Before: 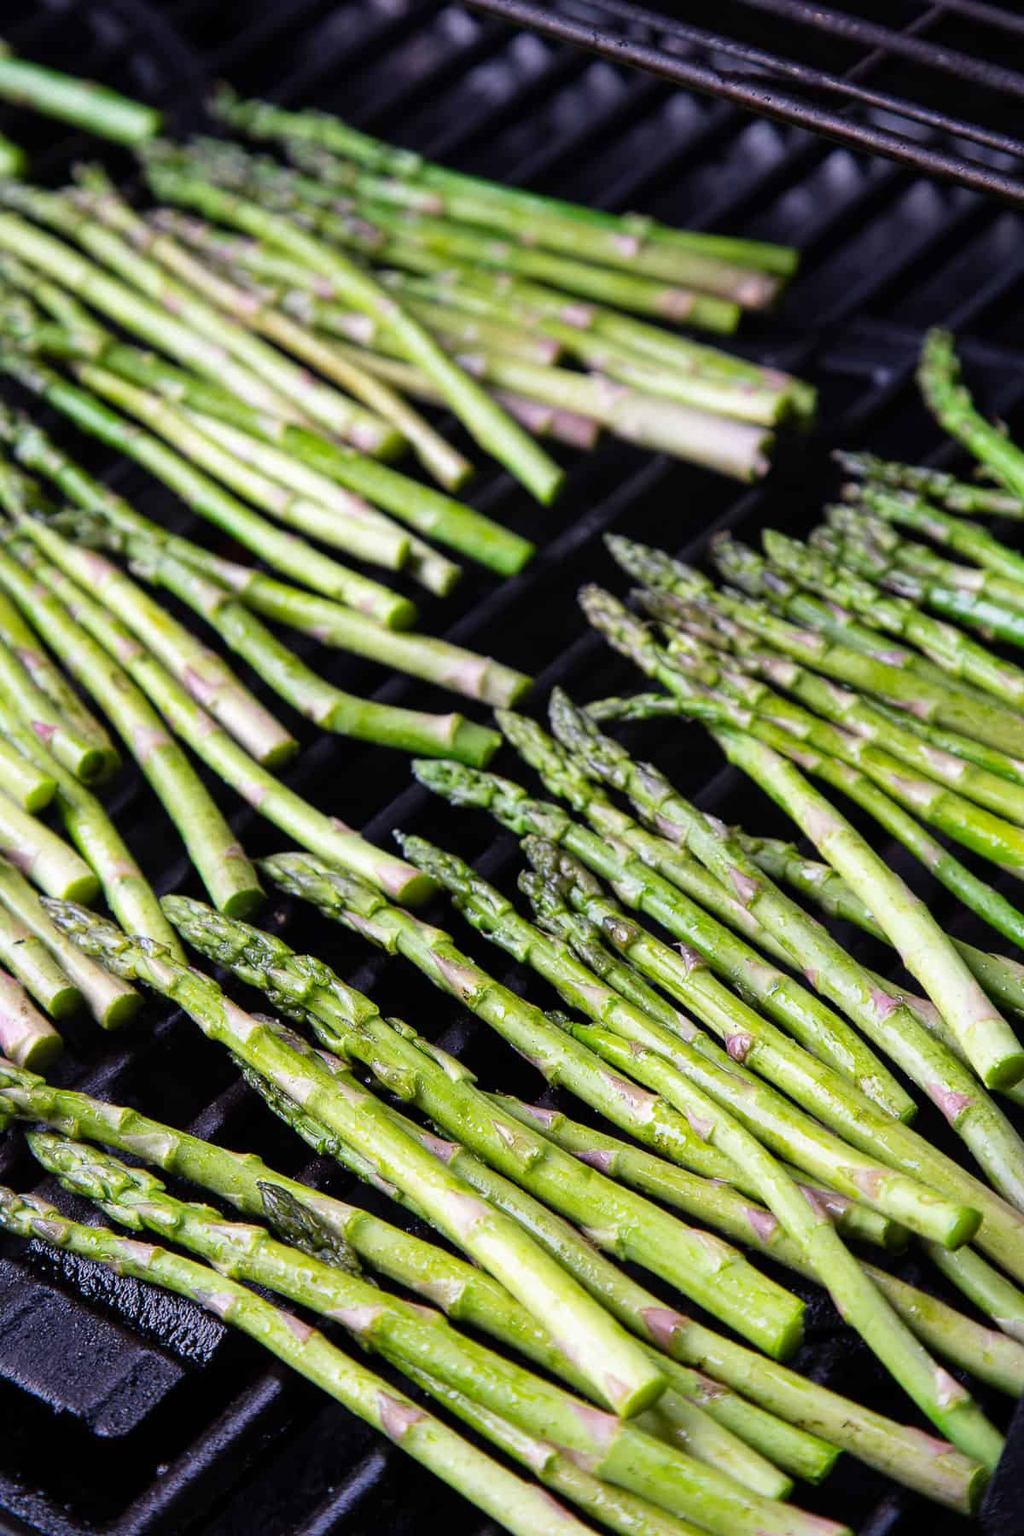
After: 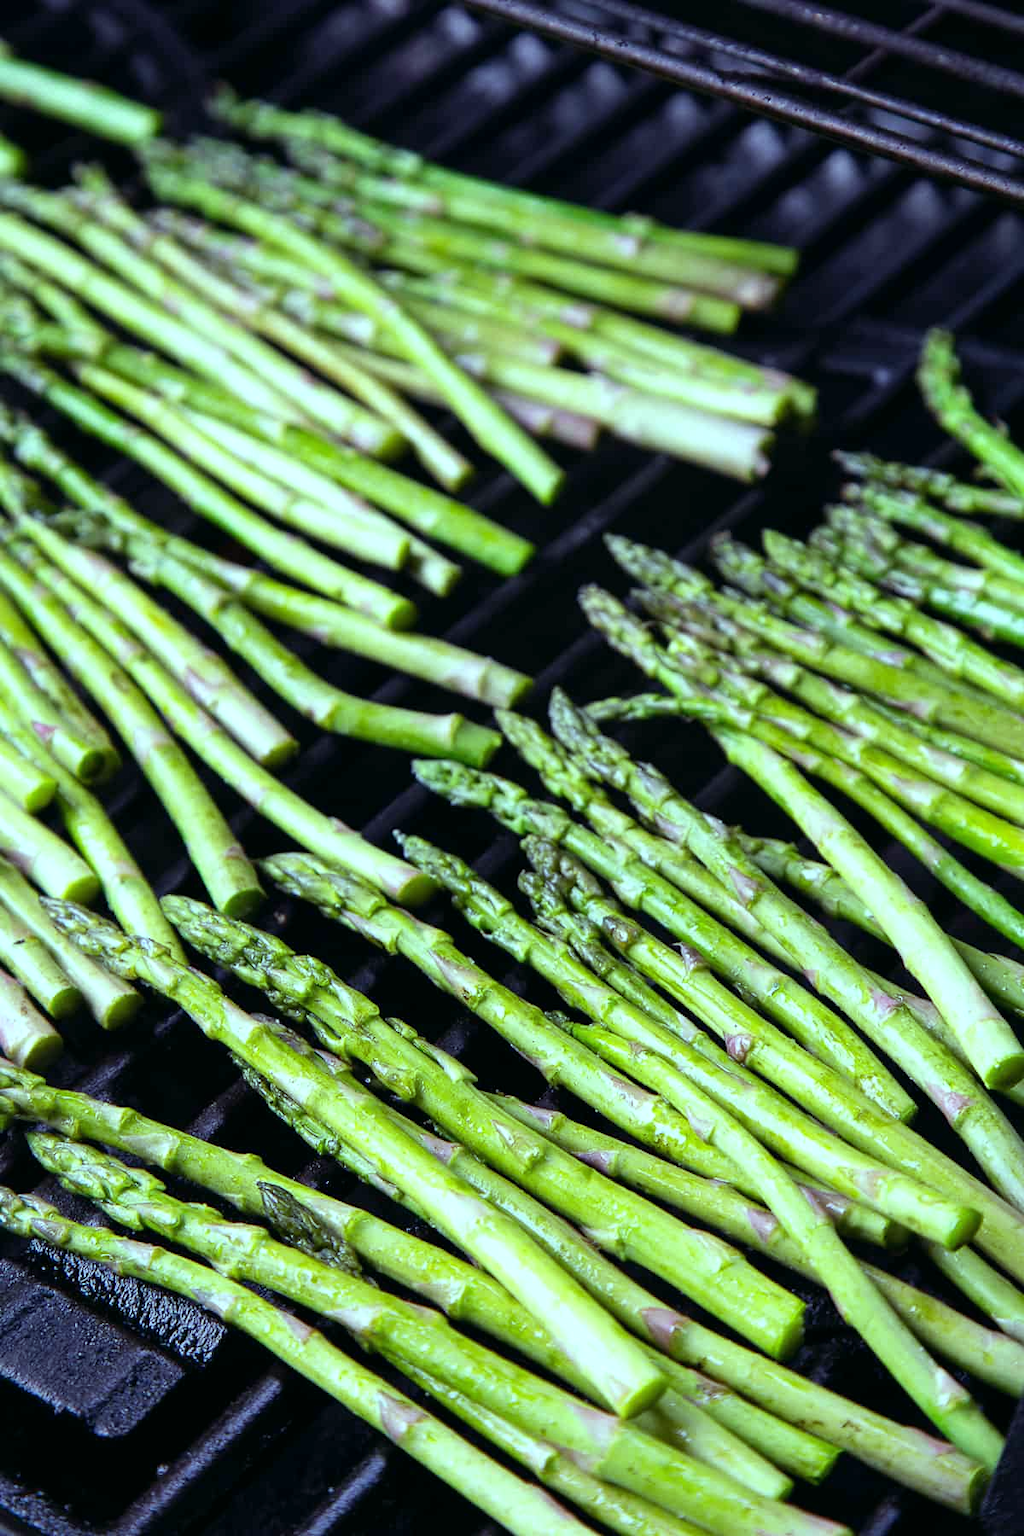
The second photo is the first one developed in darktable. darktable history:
color balance: mode lift, gamma, gain (sRGB), lift [0.997, 0.979, 1.021, 1.011], gamma [1, 1.084, 0.916, 0.998], gain [1, 0.87, 1.13, 1.101], contrast 4.55%, contrast fulcrum 38.24%, output saturation 104.09%
rotate and perspective: automatic cropping original format, crop left 0, crop top 0
